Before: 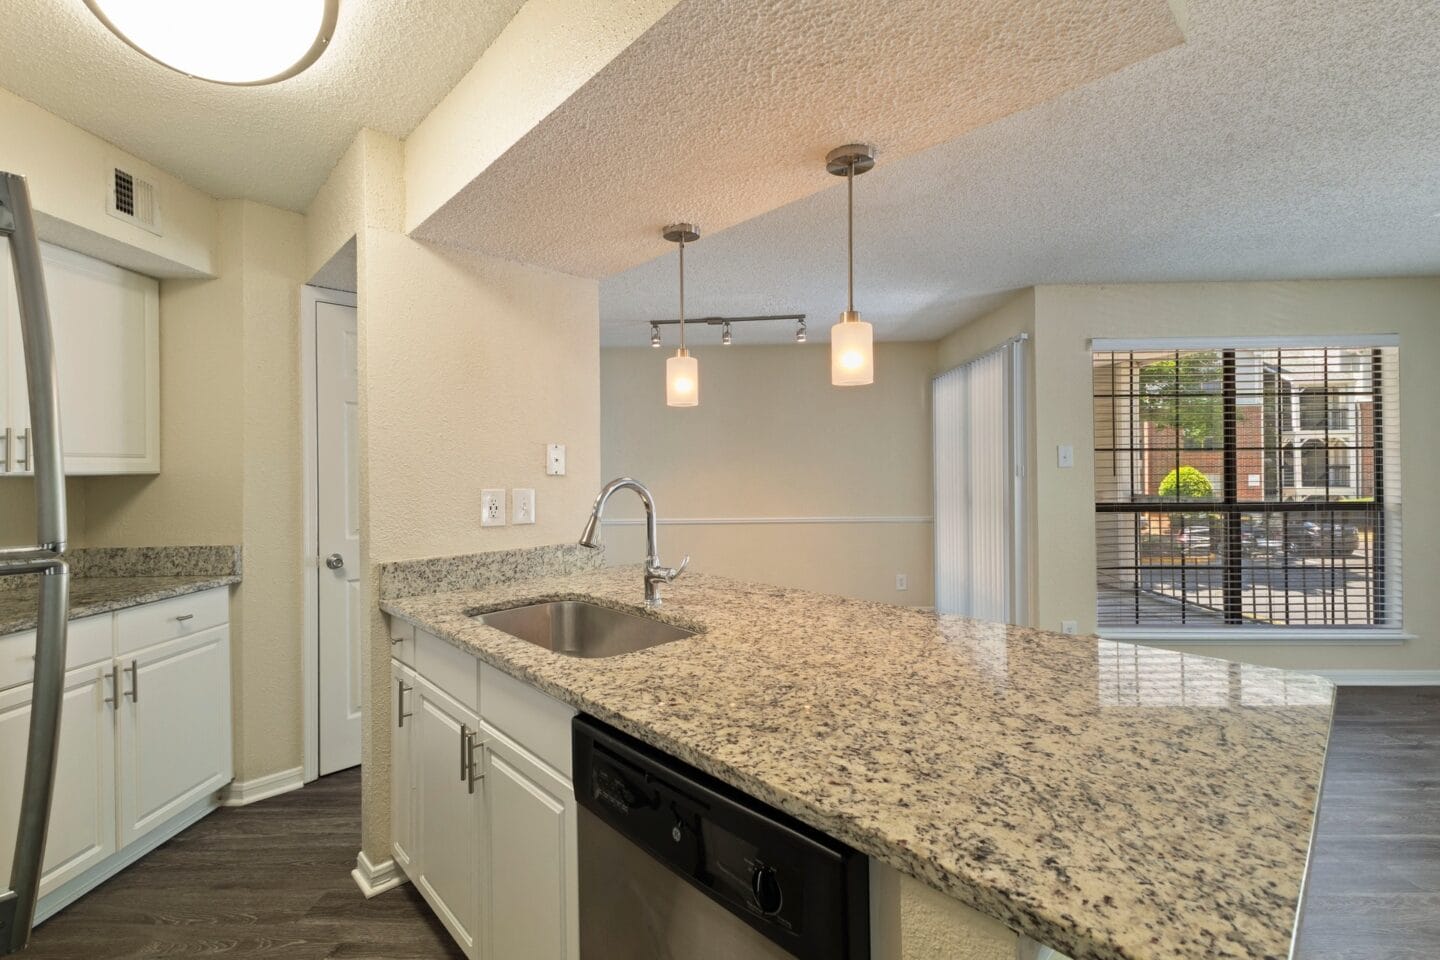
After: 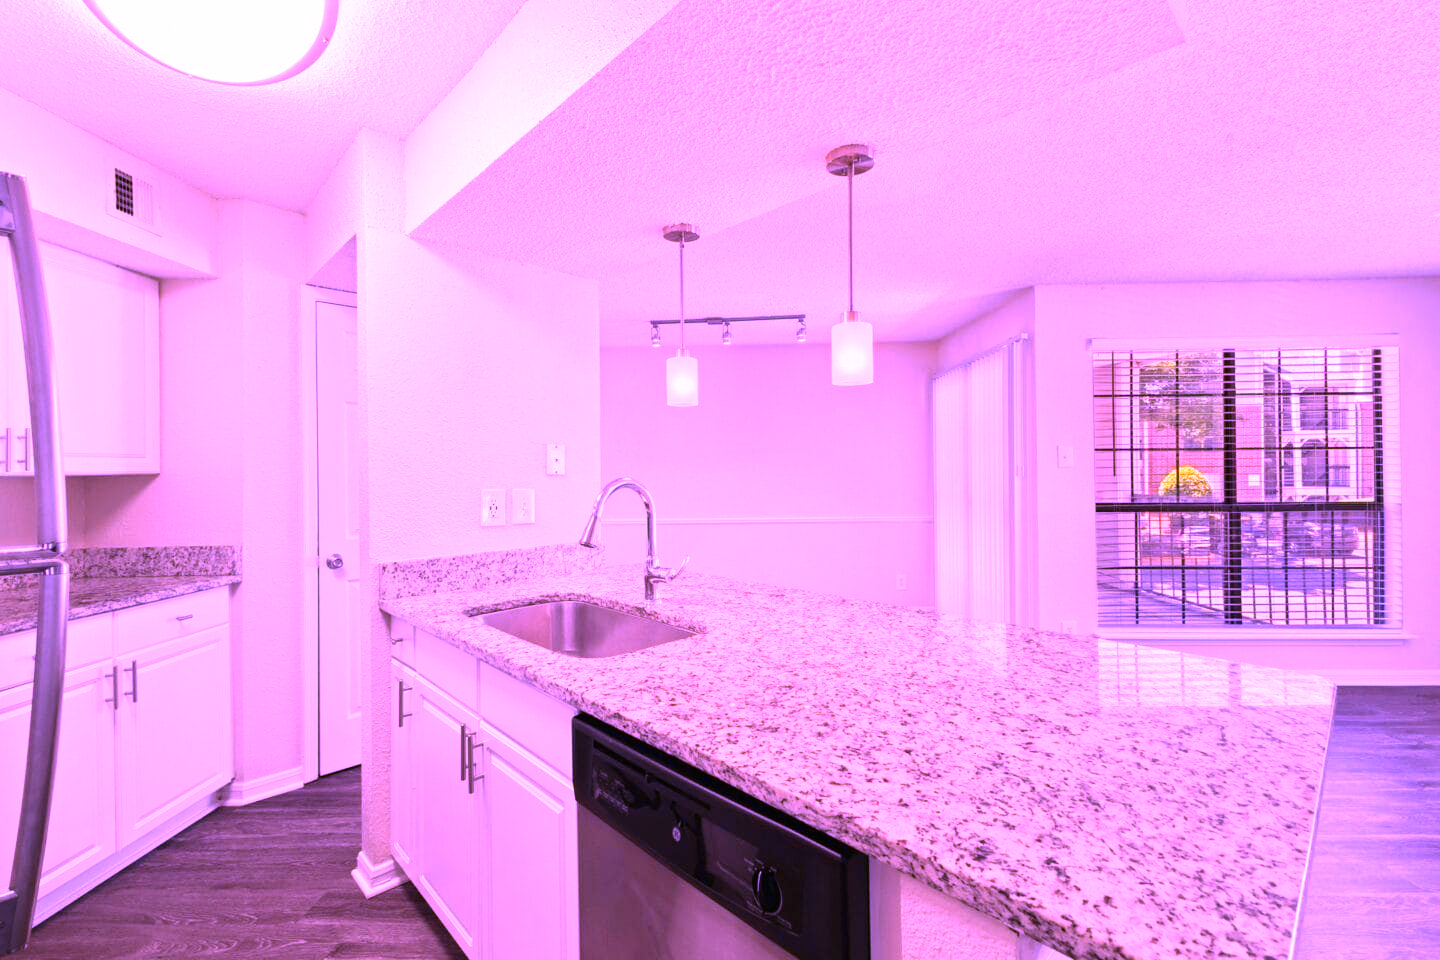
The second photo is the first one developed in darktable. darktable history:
exposure: exposure 0.16 EV, compensate highlight preservation false
tone curve: curves: ch0 [(0, 0.009) (1, 0.985)], color space Lab, linked channels, preserve colors none
white balance: red 1.648, blue 2.275
contrast brightness saturation: contrast 0.08
